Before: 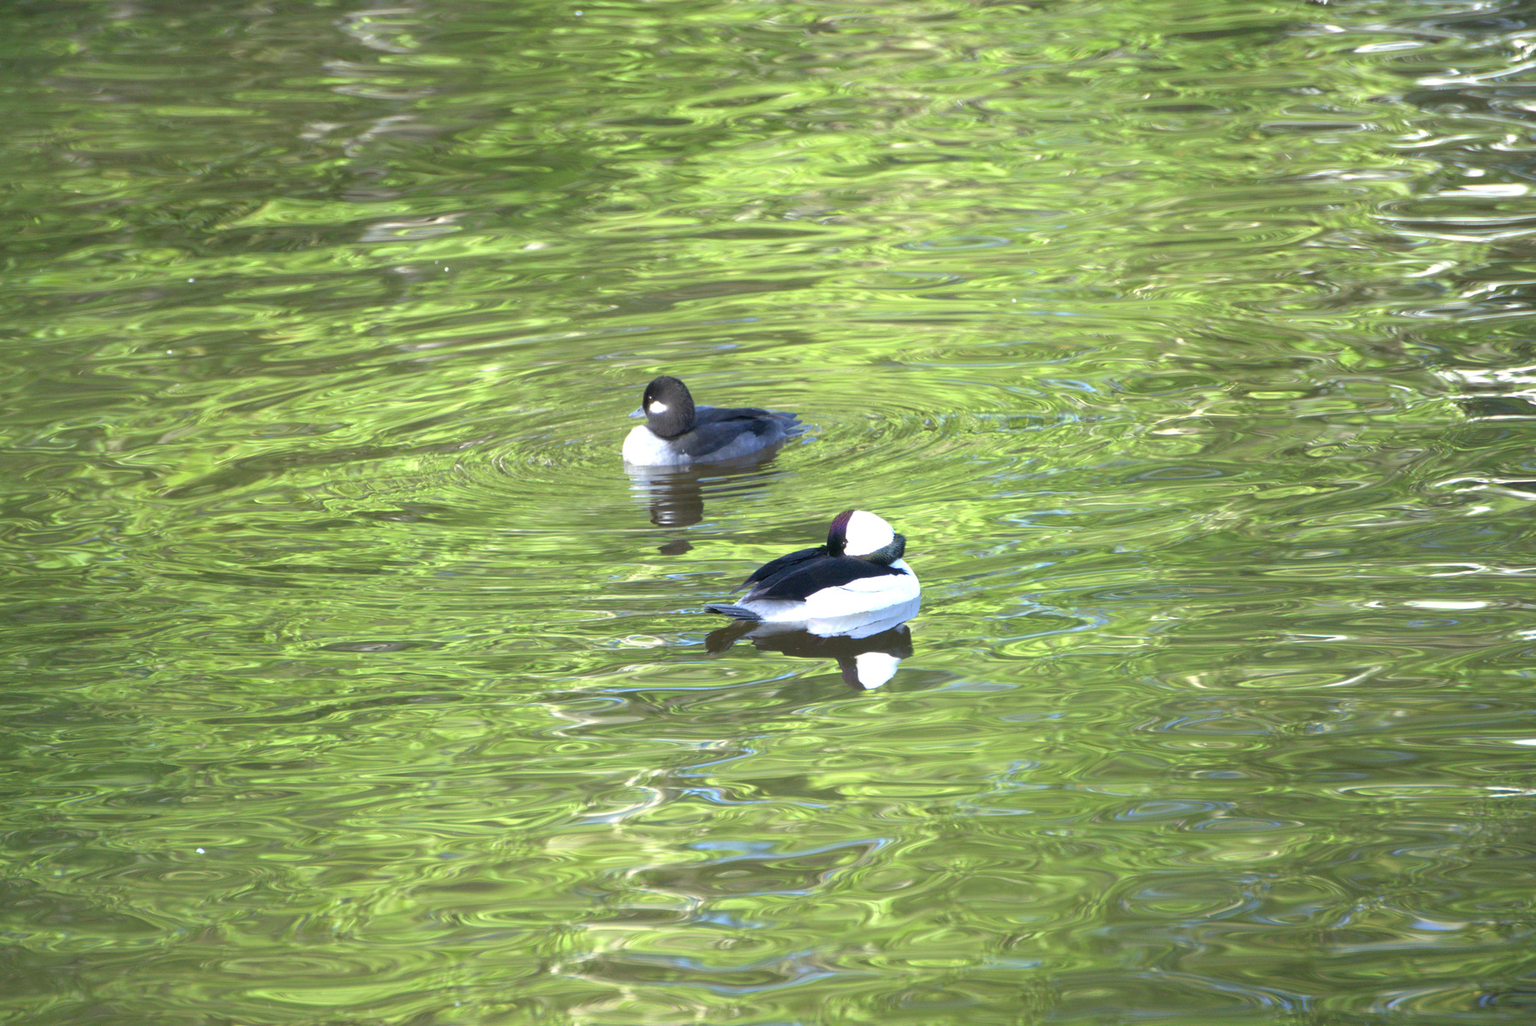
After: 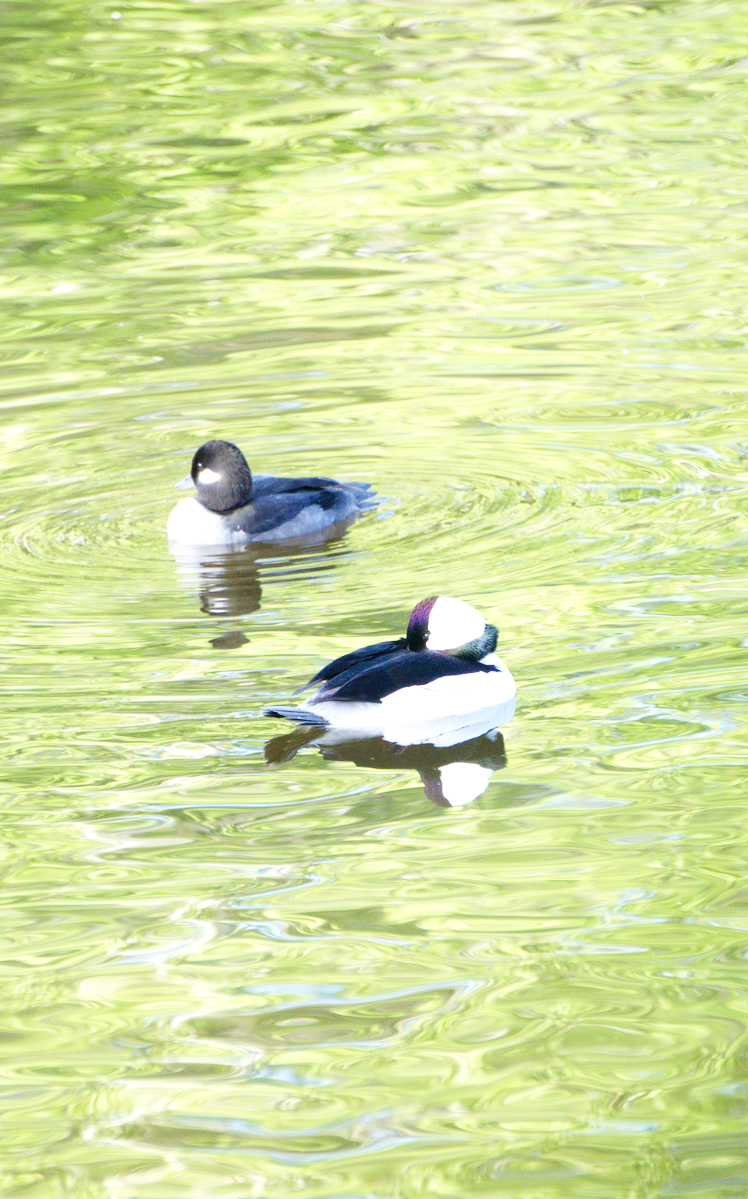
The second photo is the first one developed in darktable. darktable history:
base curve: curves: ch0 [(0, 0.003) (0.001, 0.002) (0.006, 0.004) (0.02, 0.022) (0.048, 0.086) (0.094, 0.234) (0.162, 0.431) (0.258, 0.629) (0.385, 0.8) (0.548, 0.918) (0.751, 0.988) (1, 1)], preserve colors none
exposure: compensate highlight preservation false
crop: left 31.229%, right 27.105%
